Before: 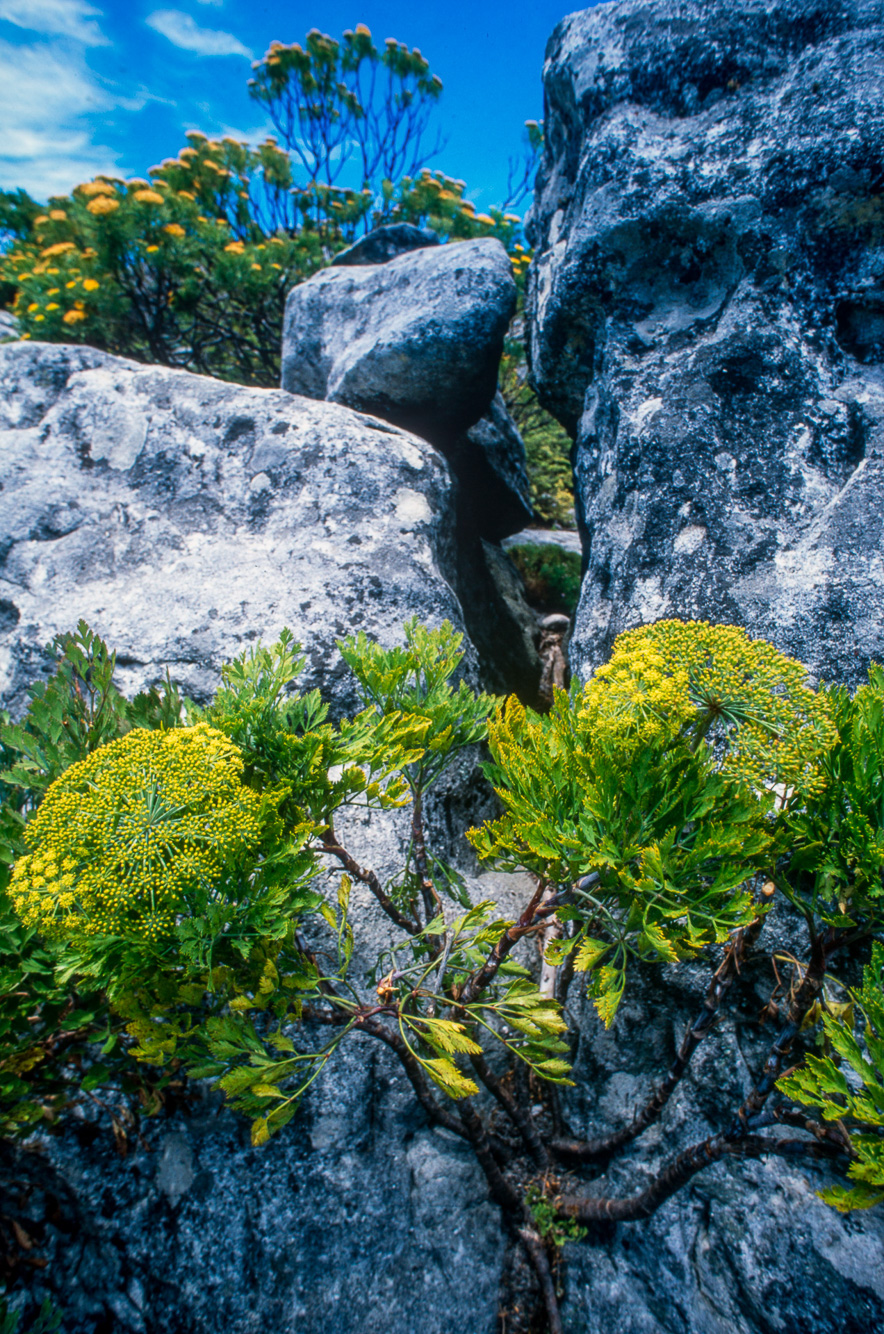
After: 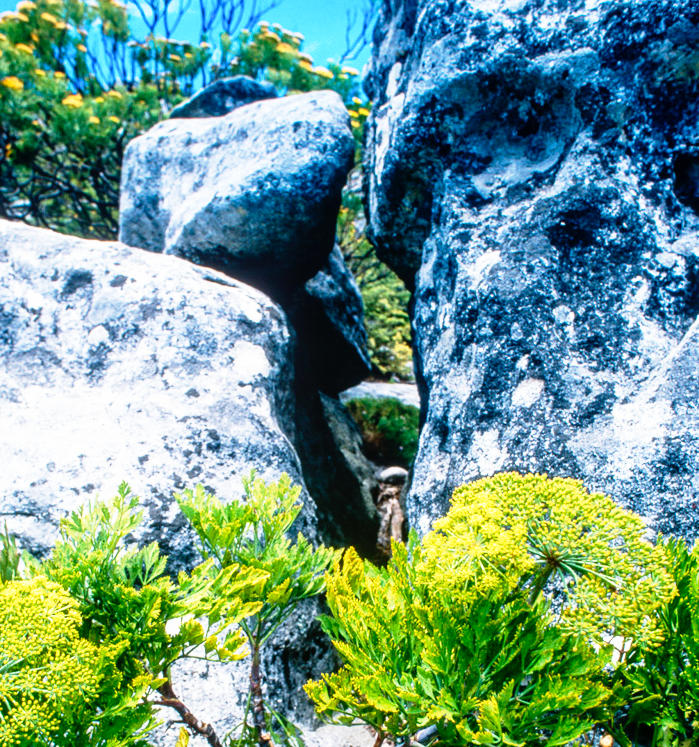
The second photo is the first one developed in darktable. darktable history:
crop: left 18.361%, top 11.072%, right 2.512%, bottom 32.892%
base curve: curves: ch0 [(0, 0) (0.012, 0.01) (0.073, 0.168) (0.31, 0.711) (0.645, 0.957) (1, 1)], preserve colors none
